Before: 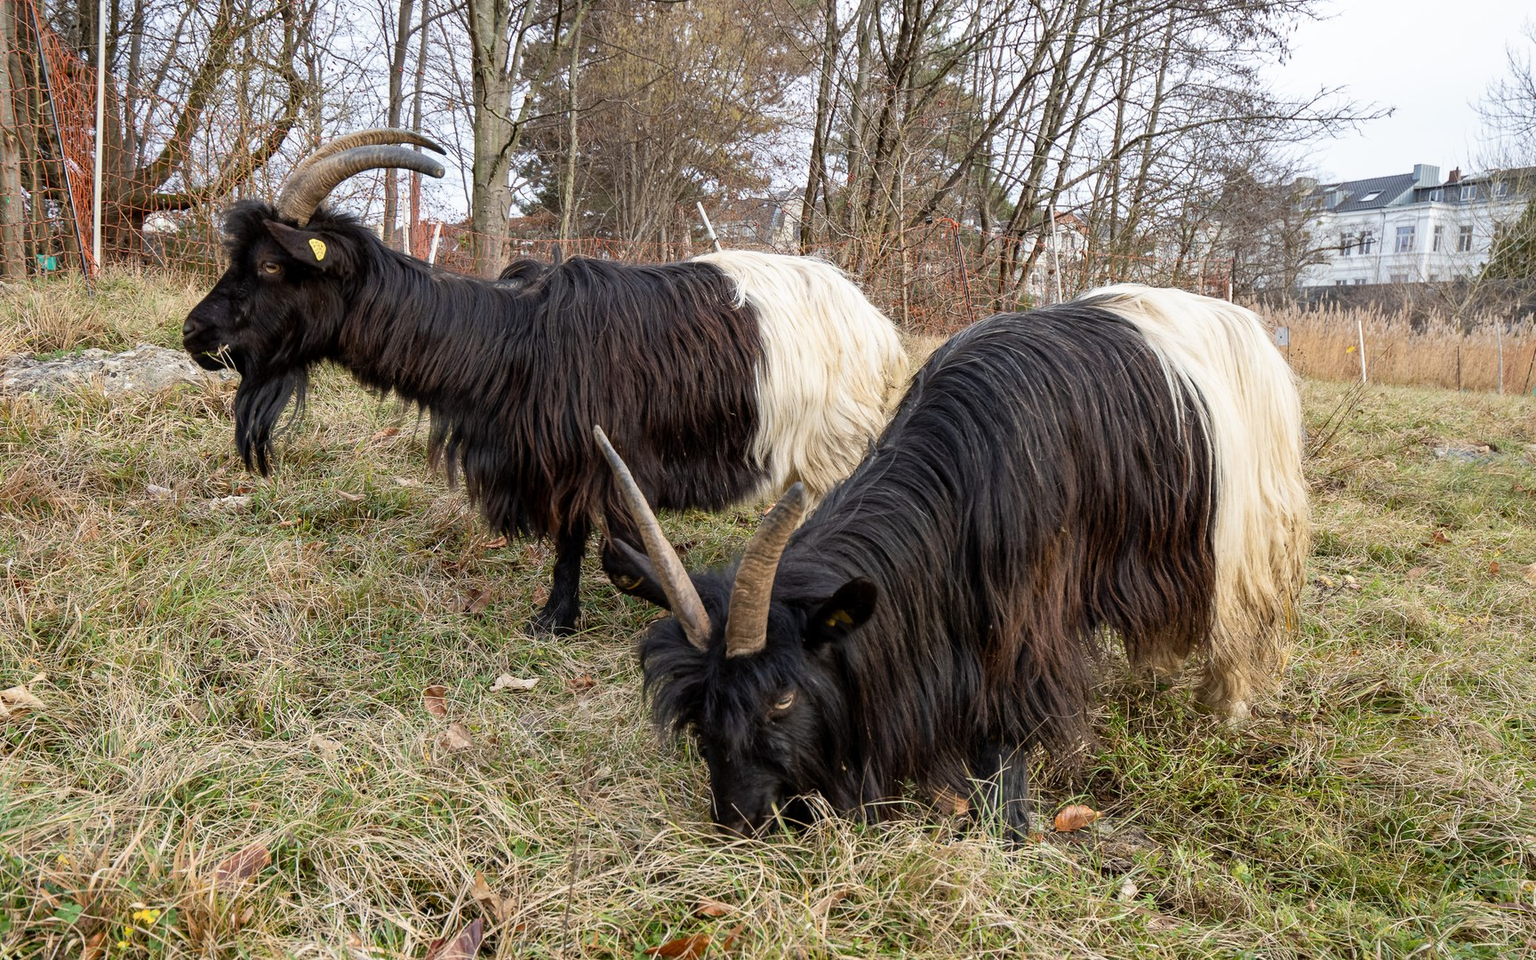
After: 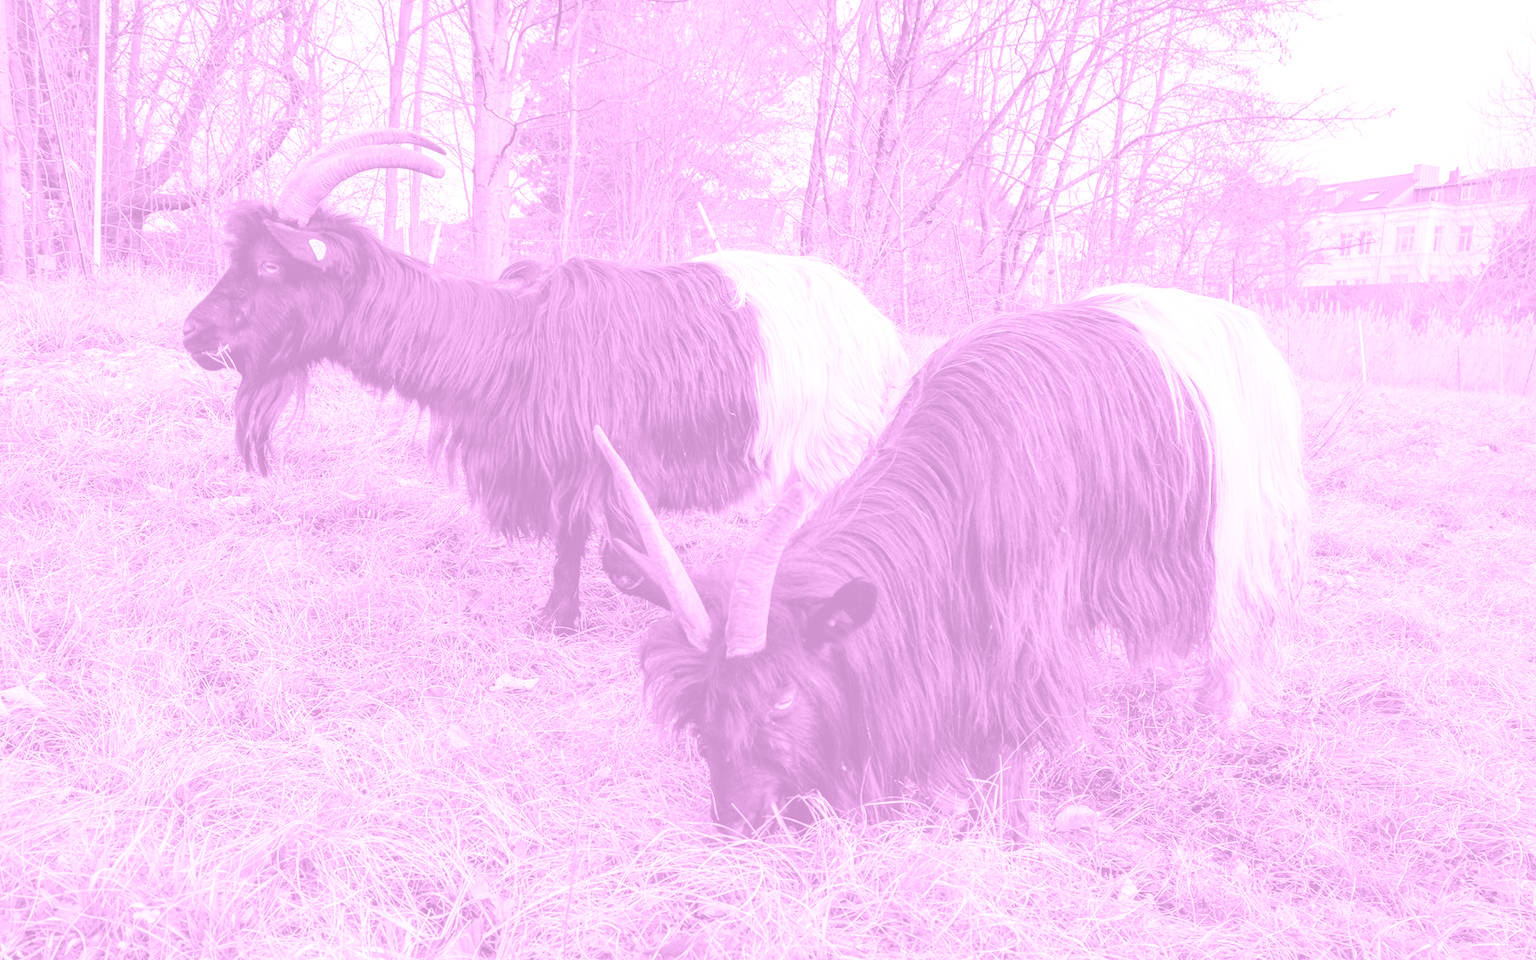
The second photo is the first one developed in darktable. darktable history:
colorize: hue 331.2°, saturation 75%, source mix 30.28%, lightness 70.52%, version 1
exposure: black level correction 0, exposure 1.1 EV, compensate exposure bias true, compensate highlight preservation false
